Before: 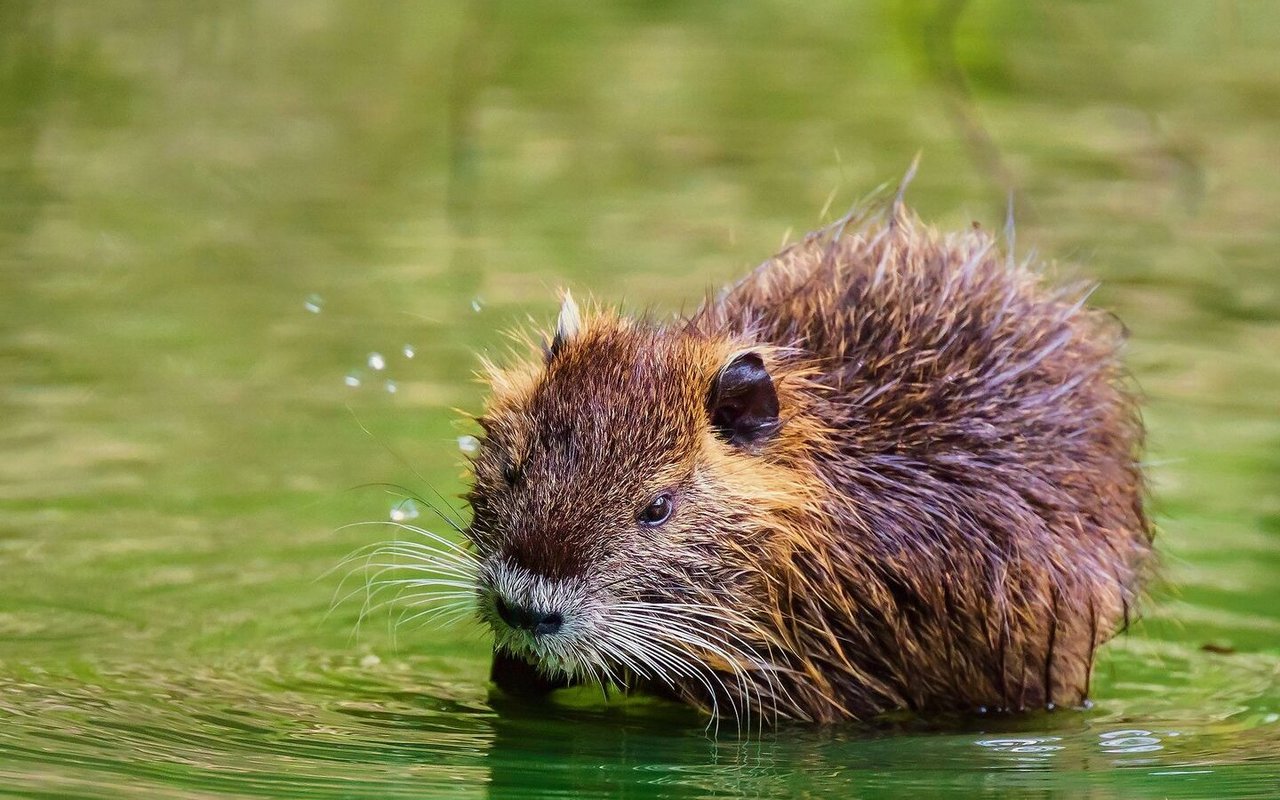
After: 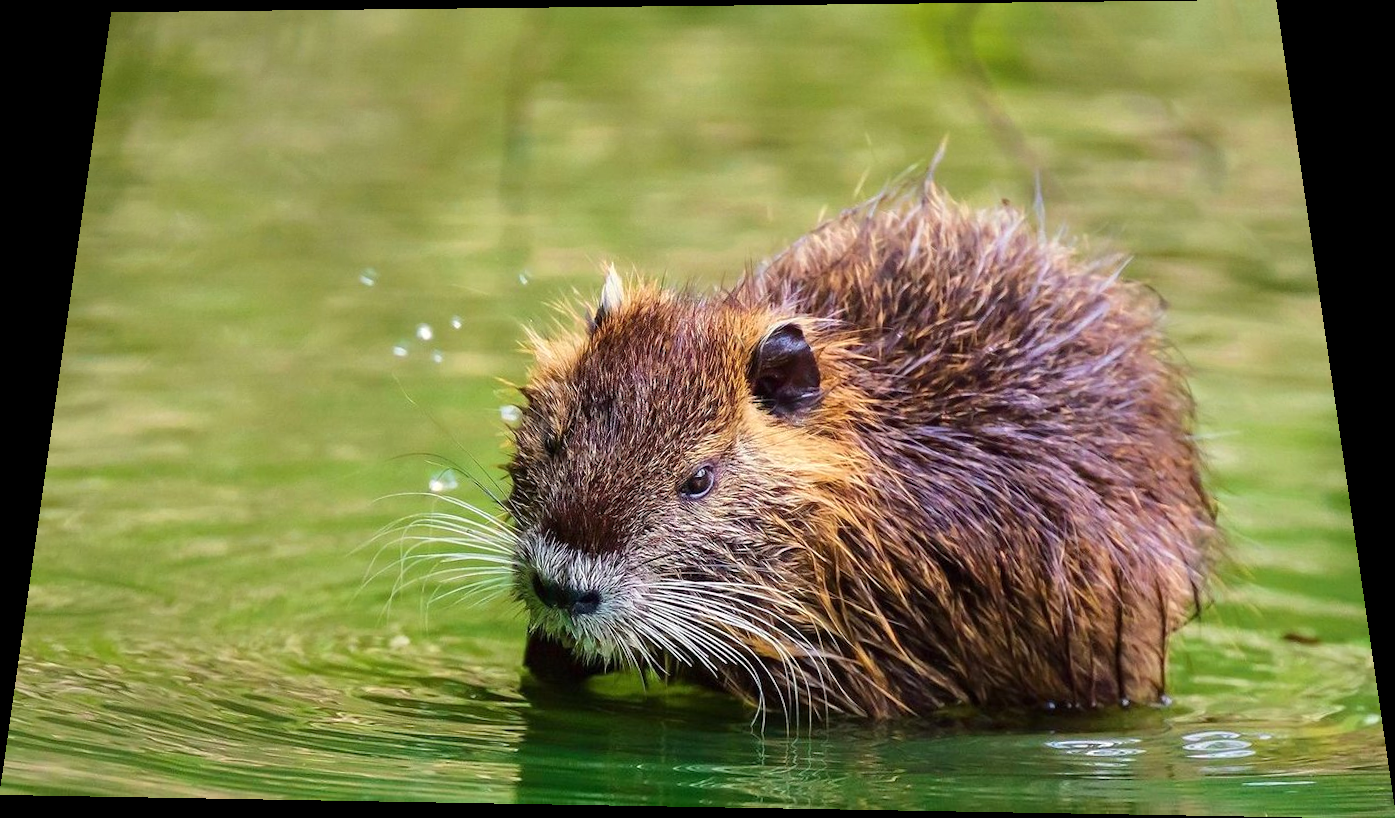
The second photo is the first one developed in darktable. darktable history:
exposure: exposure 0.2 EV, compensate highlight preservation false
rotate and perspective: rotation 0.128°, lens shift (vertical) -0.181, lens shift (horizontal) -0.044, shear 0.001, automatic cropping off
